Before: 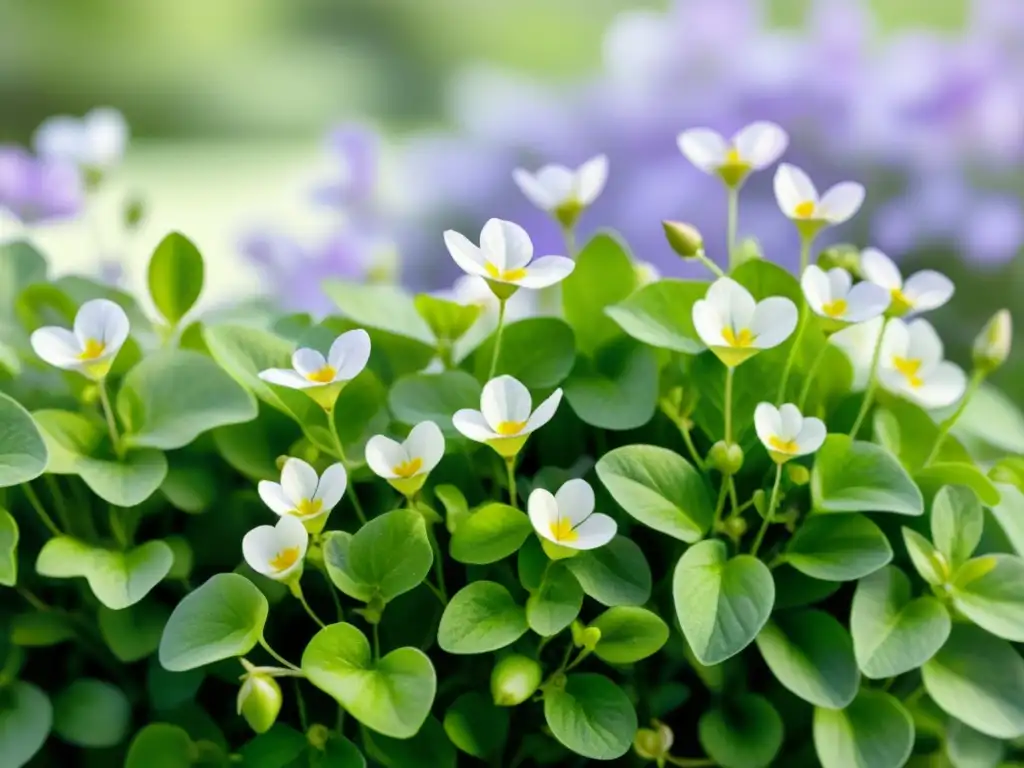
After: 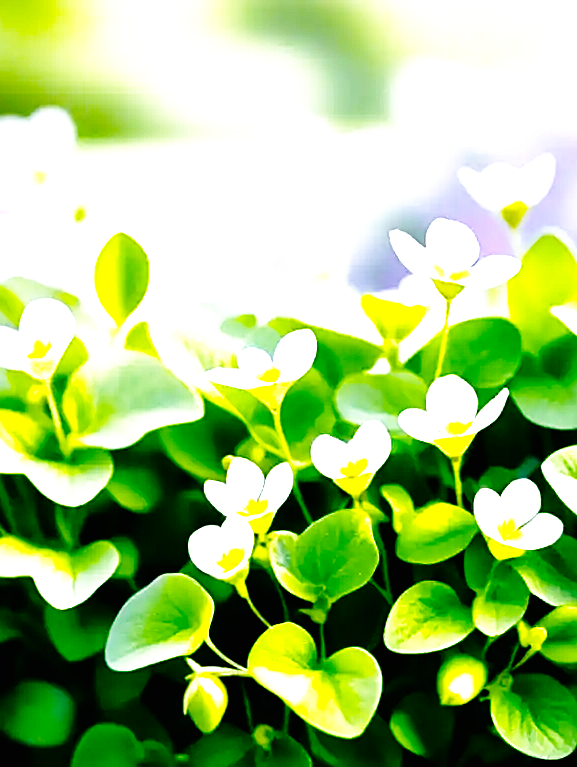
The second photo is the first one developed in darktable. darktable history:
color balance rgb: shadows fall-off 299.682%, white fulcrum 1.99 EV, highlights fall-off 299.167%, linear chroma grading › global chroma 0.569%, perceptual saturation grading › global saturation 29.702%, perceptual brilliance grading › highlights 74.708%, perceptual brilliance grading › shadows -29.333%, mask middle-gray fulcrum 99.287%, global vibrance 20%, contrast gray fulcrum 38.289%
exposure: exposure 0.608 EV, compensate exposure bias true, compensate highlight preservation false
tone equalizer: -8 EV -0.455 EV, -7 EV -0.388 EV, -6 EV -0.299 EV, -5 EV -0.192 EV, -3 EV 0.256 EV, -2 EV 0.313 EV, -1 EV 0.366 EV, +0 EV 0.427 EV
sharpen: on, module defaults
base curve: curves: ch0 [(0, 0) (0, 0) (0.002, 0.001) (0.008, 0.003) (0.019, 0.011) (0.037, 0.037) (0.064, 0.11) (0.102, 0.232) (0.152, 0.379) (0.216, 0.524) (0.296, 0.665) (0.394, 0.789) (0.512, 0.881) (0.651, 0.945) (0.813, 0.986) (1, 1)], preserve colors none
crop: left 5.285%, right 38.321%
